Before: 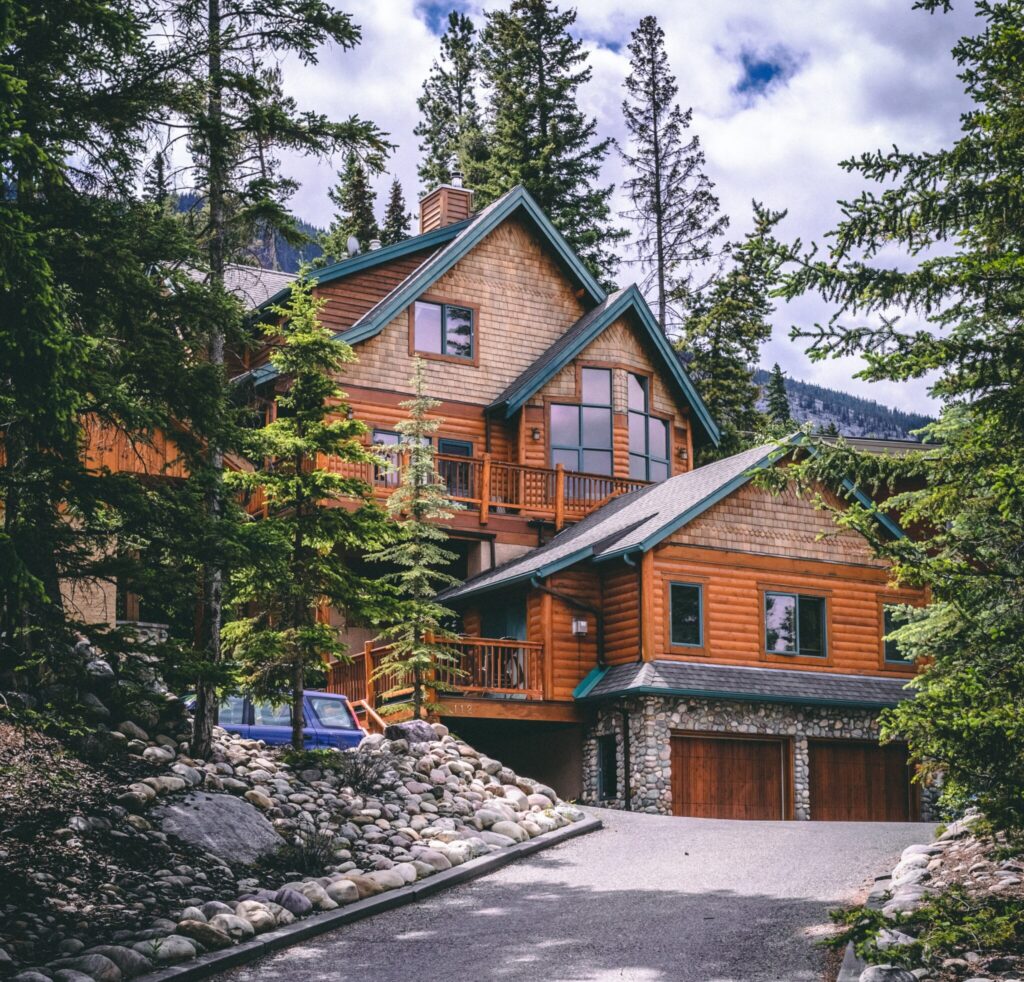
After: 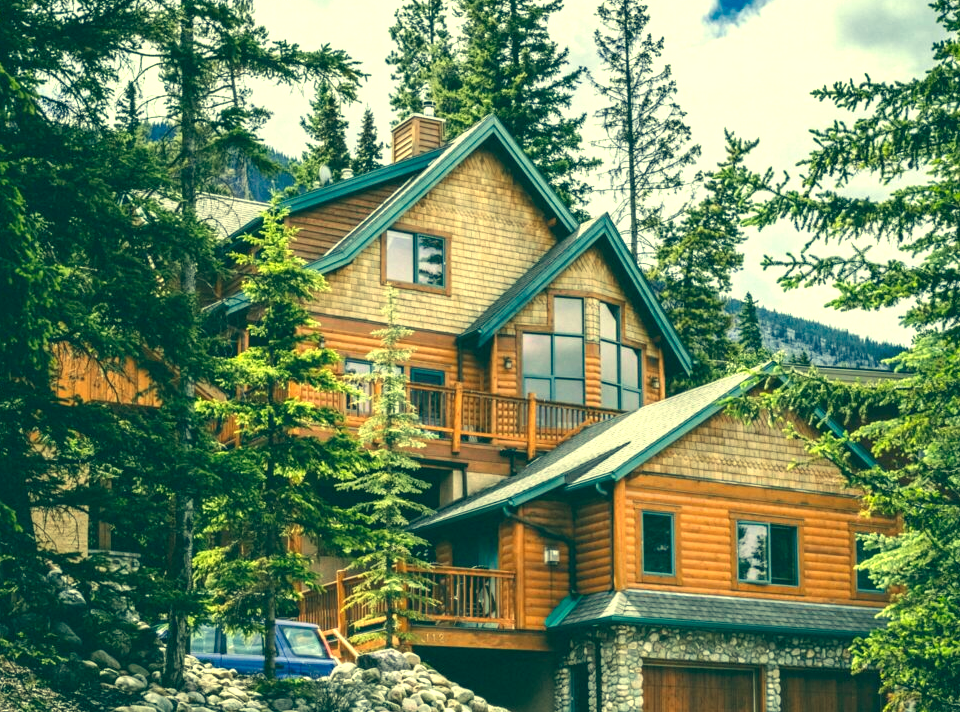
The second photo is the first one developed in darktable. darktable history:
exposure: exposure 0.6 EV, compensate highlight preservation false
white balance: red 1.123, blue 0.83
crop: left 2.737%, top 7.287%, right 3.421%, bottom 20.179%
color correction: highlights a* -20.08, highlights b* 9.8, shadows a* -20.4, shadows b* -10.76
